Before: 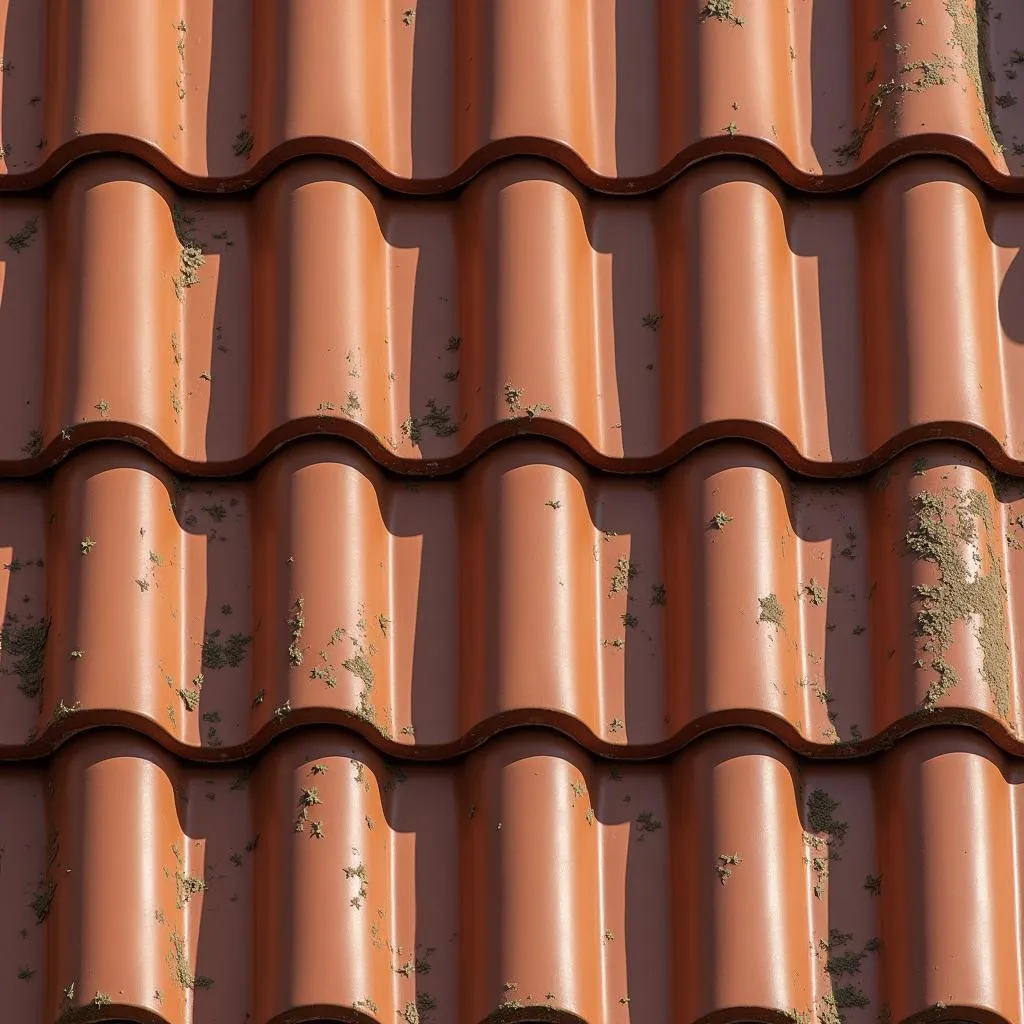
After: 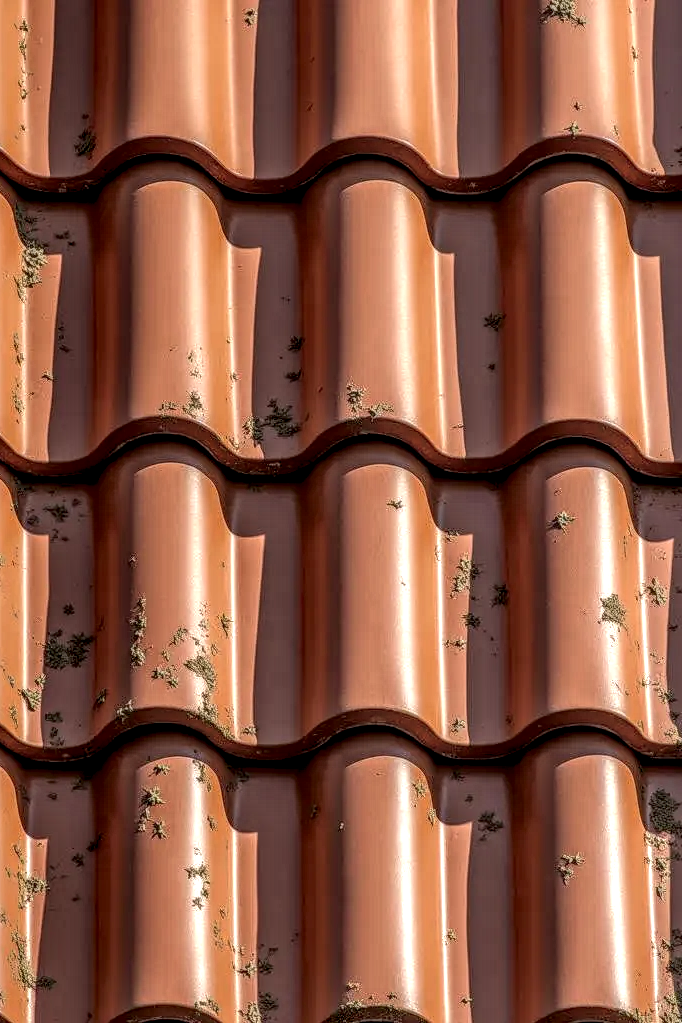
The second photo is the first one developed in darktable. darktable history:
shadows and highlights: on, module defaults
local contrast: highlights 3%, shadows 4%, detail 298%, midtone range 0.301
crop and rotate: left 15.516%, right 17.8%
